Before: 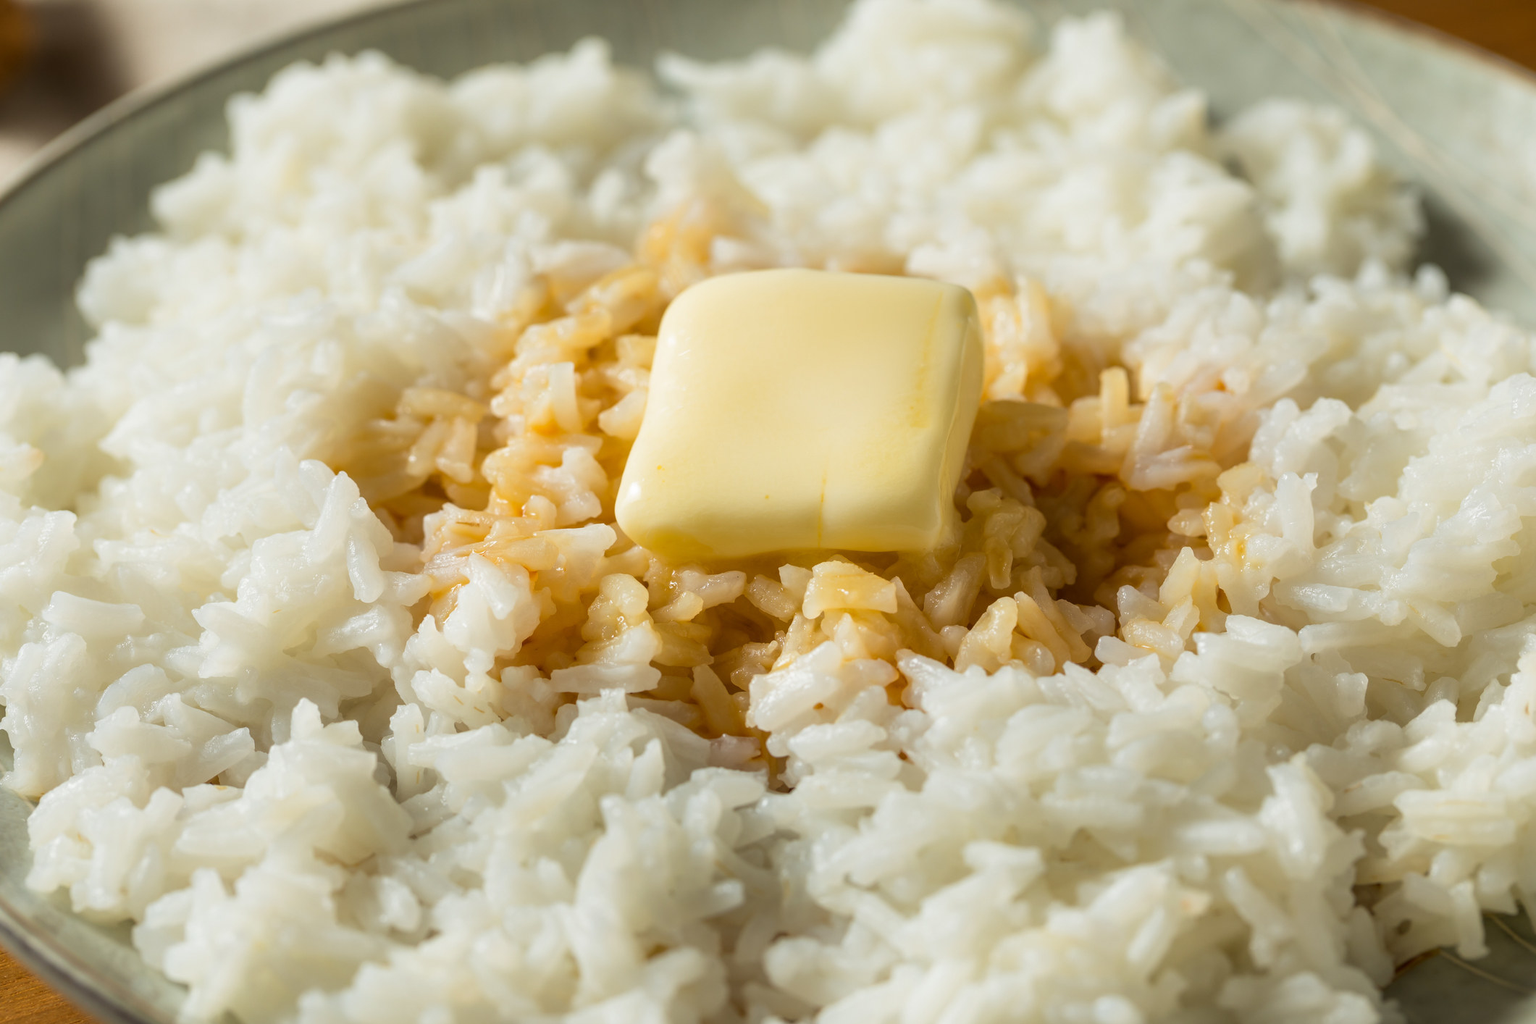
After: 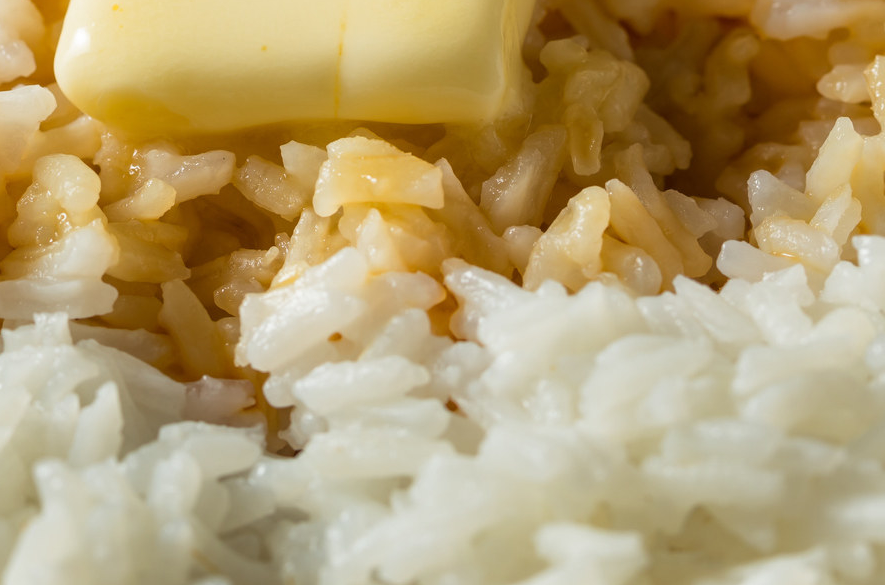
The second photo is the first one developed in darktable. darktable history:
crop: left 37.511%, top 45.173%, right 20.733%, bottom 13.447%
exposure: compensate highlight preservation false
color correction: highlights b* 0.067
